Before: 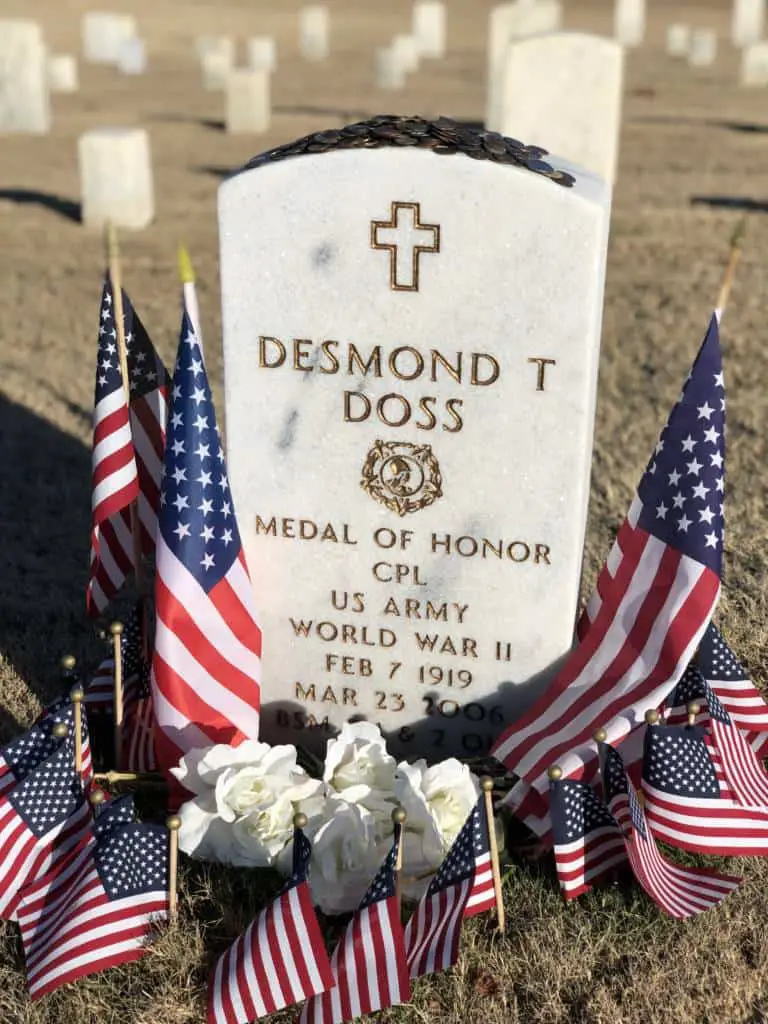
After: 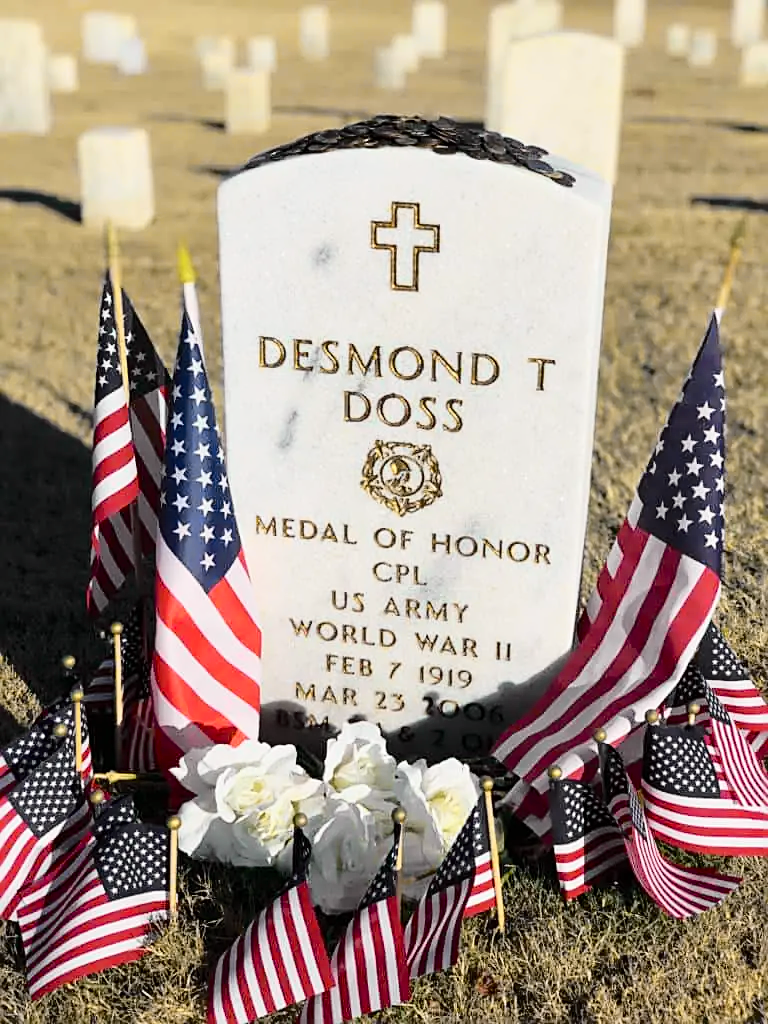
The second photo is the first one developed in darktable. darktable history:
sharpen: on, module defaults
tone curve: curves: ch0 [(0, 0) (0.168, 0.142) (0.359, 0.44) (0.469, 0.544) (0.634, 0.722) (0.858, 0.903) (1, 0.968)]; ch1 [(0, 0) (0.437, 0.453) (0.472, 0.47) (0.502, 0.502) (0.54, 0.534) (0.57, 0.592) (0.618, 0.66) (0.699, 0.749) (0.859, 0.919) (1, 1)]; ch2 [(0, 0) (0.33, 0.301) (0.421, 0.443) (0.476, 0.498) (0.505, 0.503) (0.547, 0.557) (0.586, 0.634) (0.608, 0.676) (1, 1)], color space Lab, independent channels, preserve colors none
